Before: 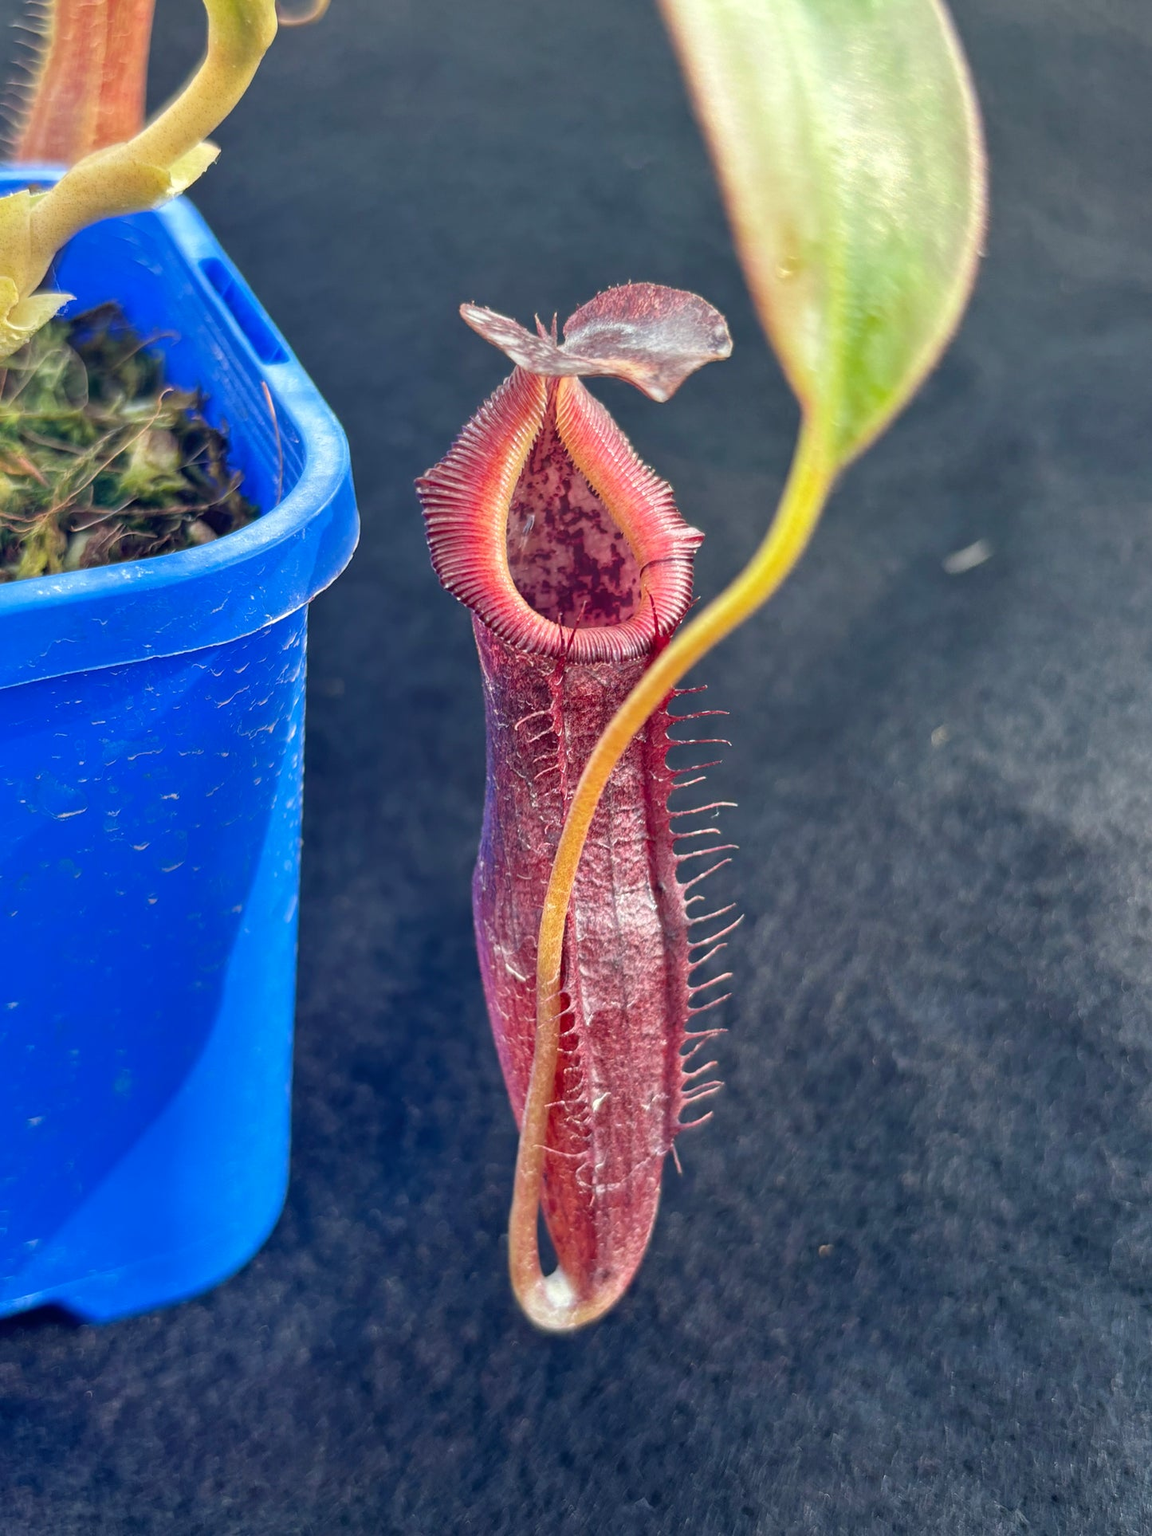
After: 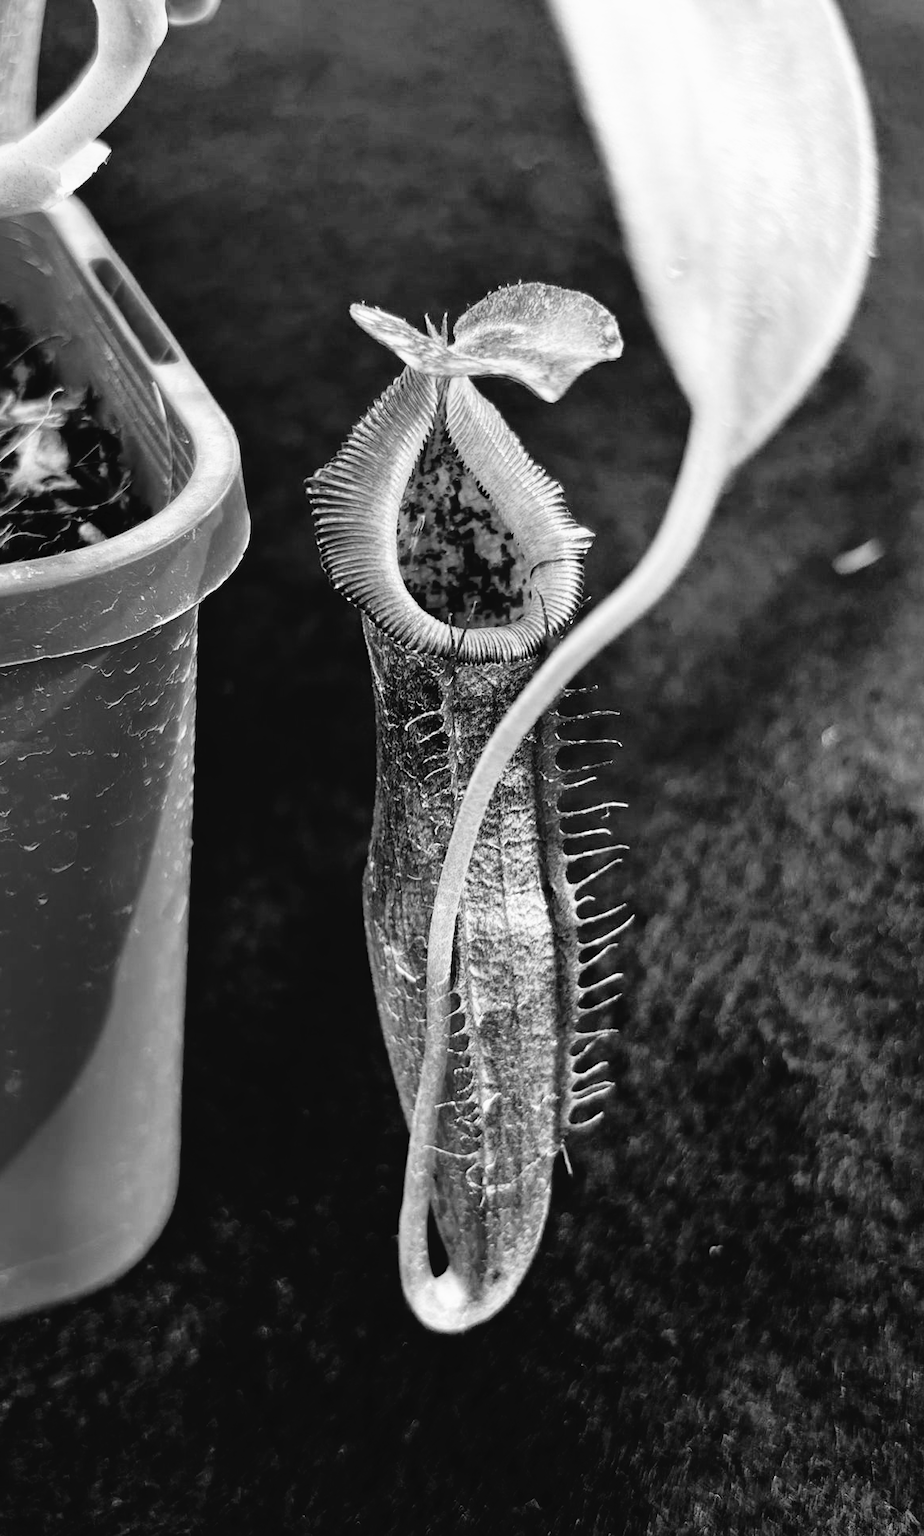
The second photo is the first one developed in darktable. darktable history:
tone curve: curves: ch0 [(0, 0) (0.003, 0.033) (0.011, 0.033) (0.025, 0.036) (0.044, 0.039) (0.069, 0.04) (0.1, 0.043) (0.136, 0.052) (0.177, 0.085) (0.224, 0.14) (0.277, 0.225) (0.335, 0.333) (0.399, 0.419) (0.468, 0.51) (0.543, 0.603) (0.623, 0.713) (0.709, 0.808) (0.801, 0.901) (0.898, 0.98) (1, 1)], preserve colors none
filmic rgb: black relative exposure -5 EV, white relative exposure 3.5 EV, hardness 3.19, contrast 1.4, highlights saturation mix -50%
monochrome: a 2.21, b -1.33, size 2.2
crop and rotate: left 9.597%, right 10.195%
